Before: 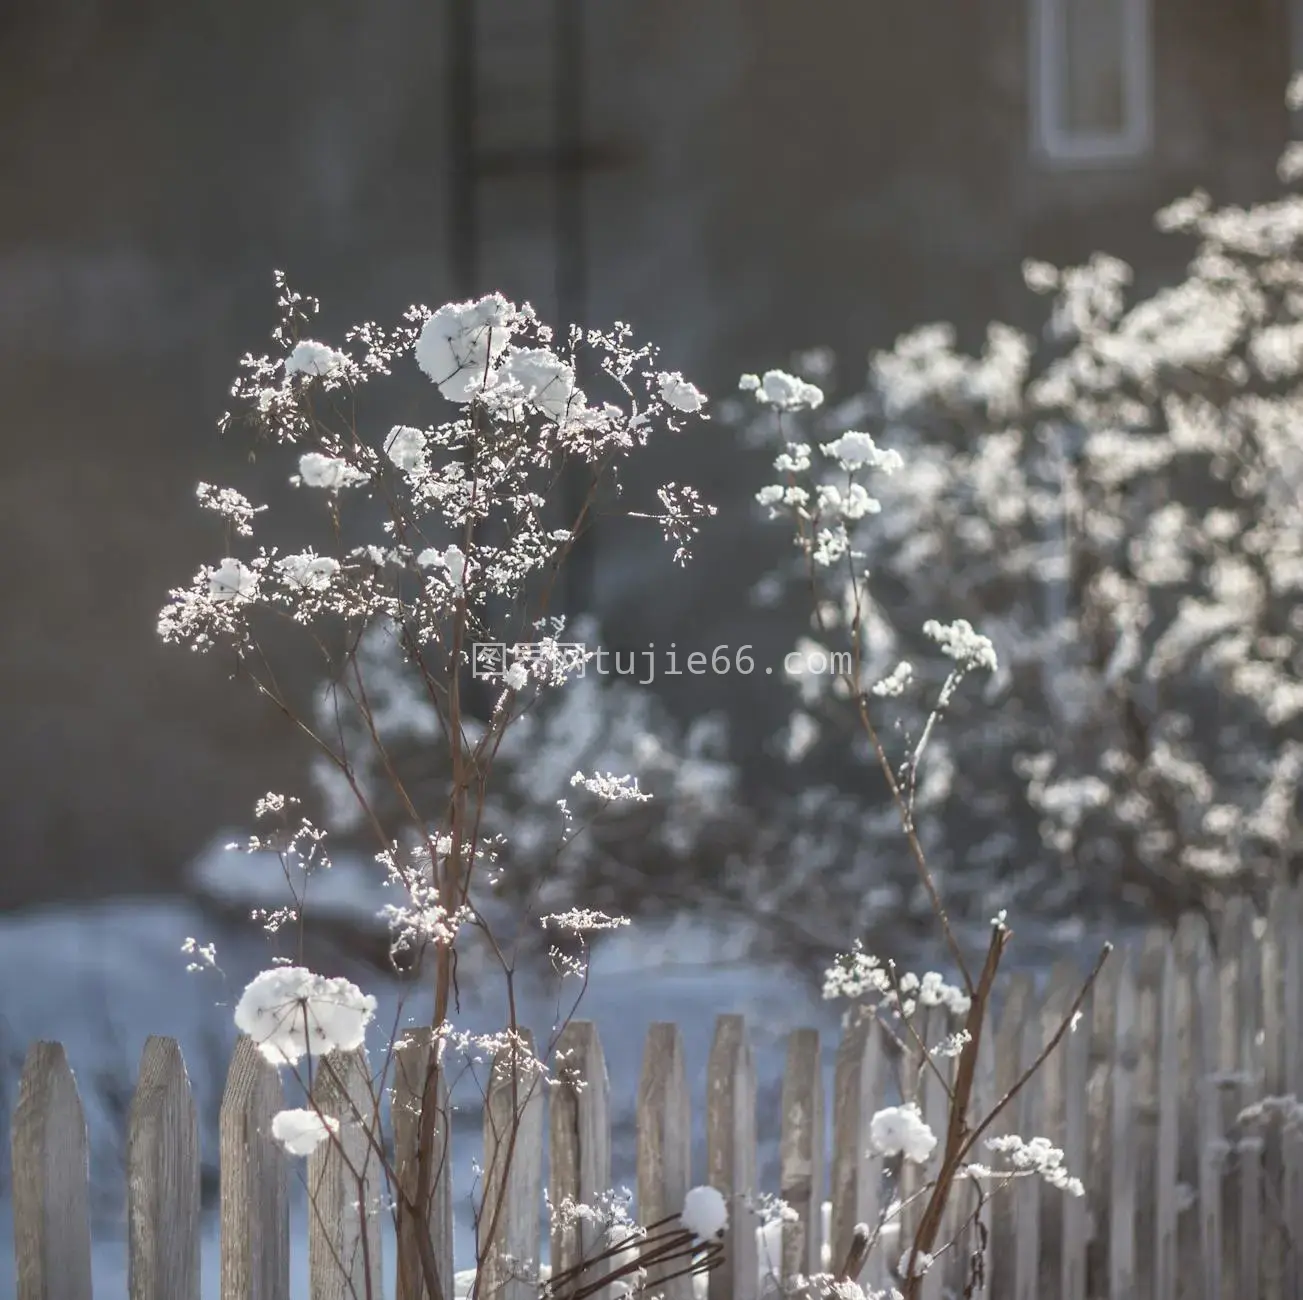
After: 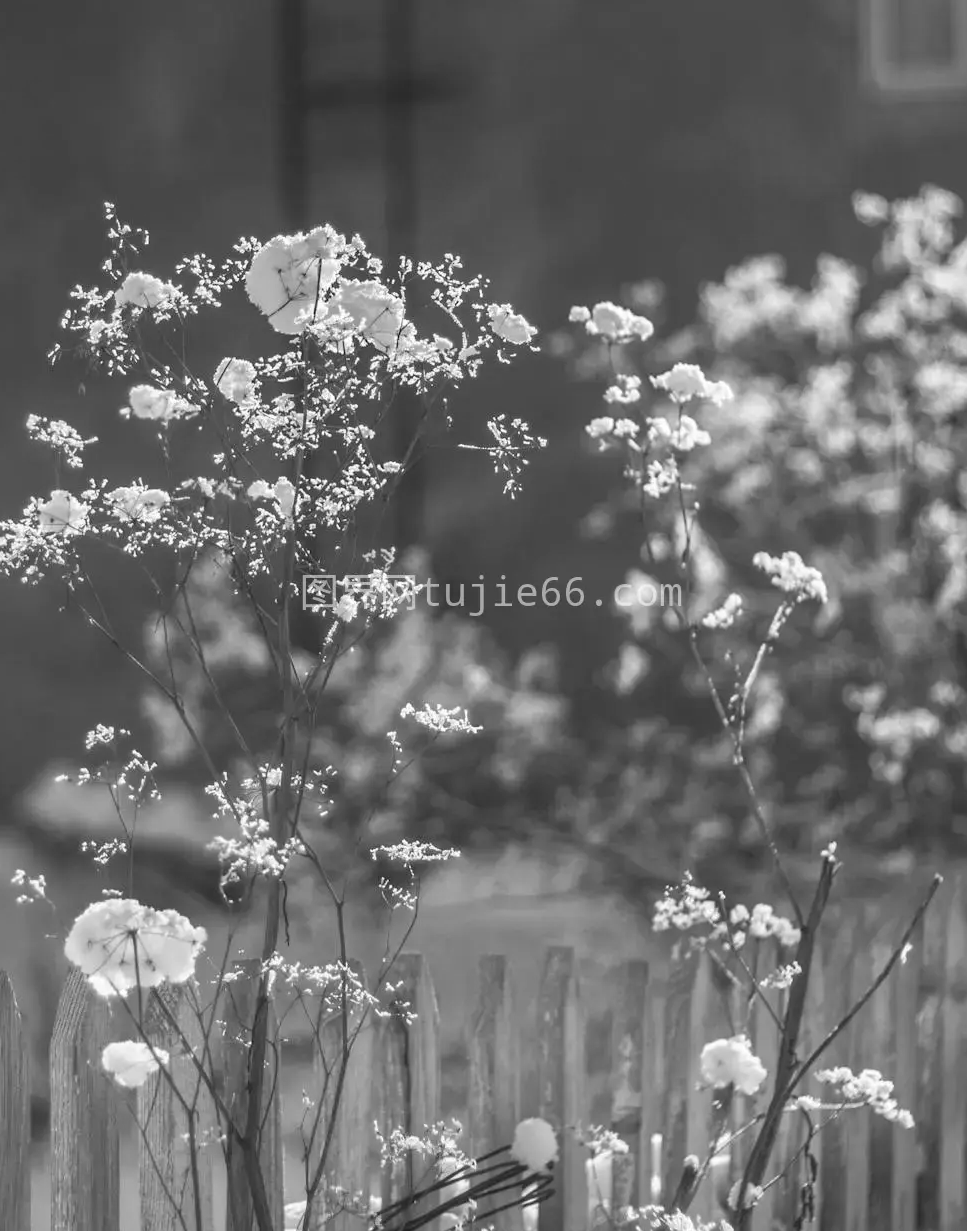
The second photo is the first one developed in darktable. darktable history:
crop and rotate: left 13.15%, top 5.251%, right 12.609%
monochrome: on, module defaults
